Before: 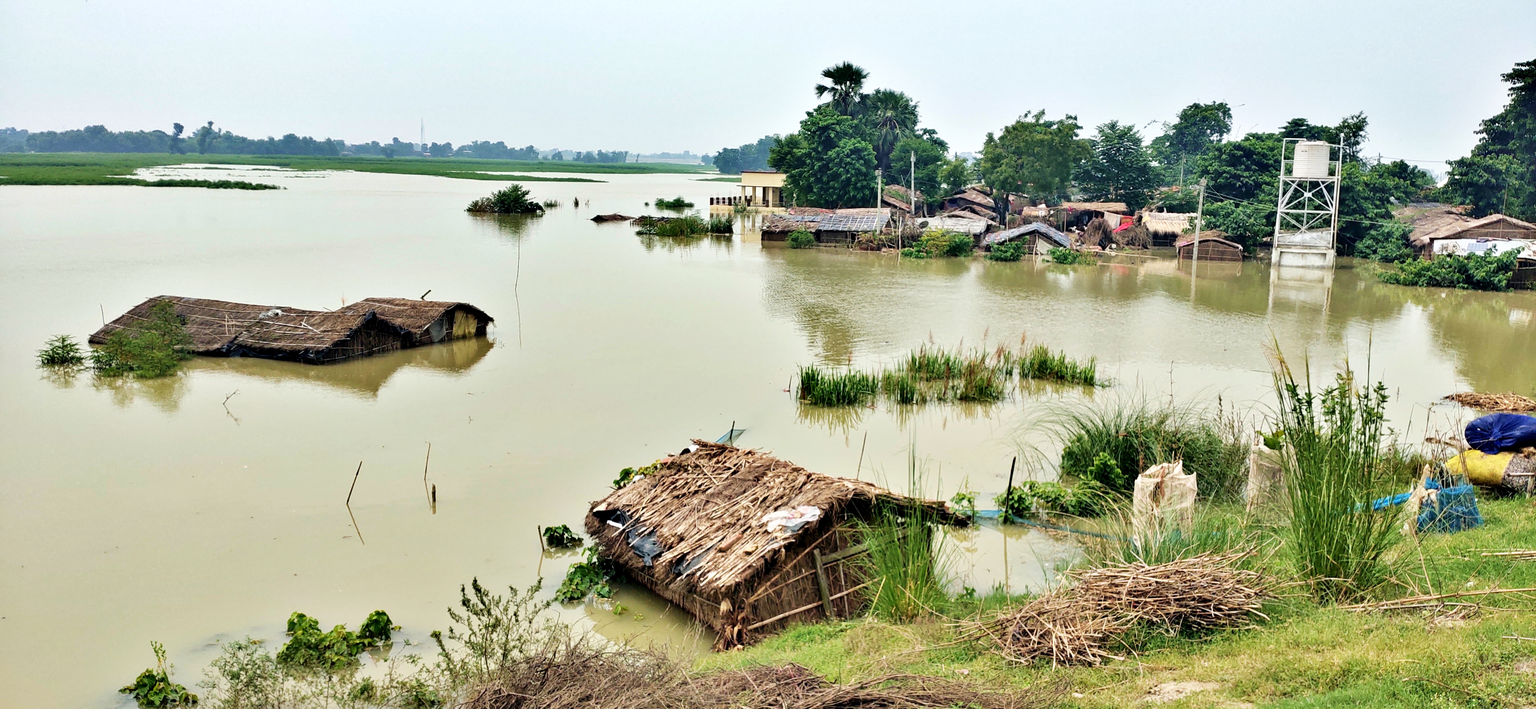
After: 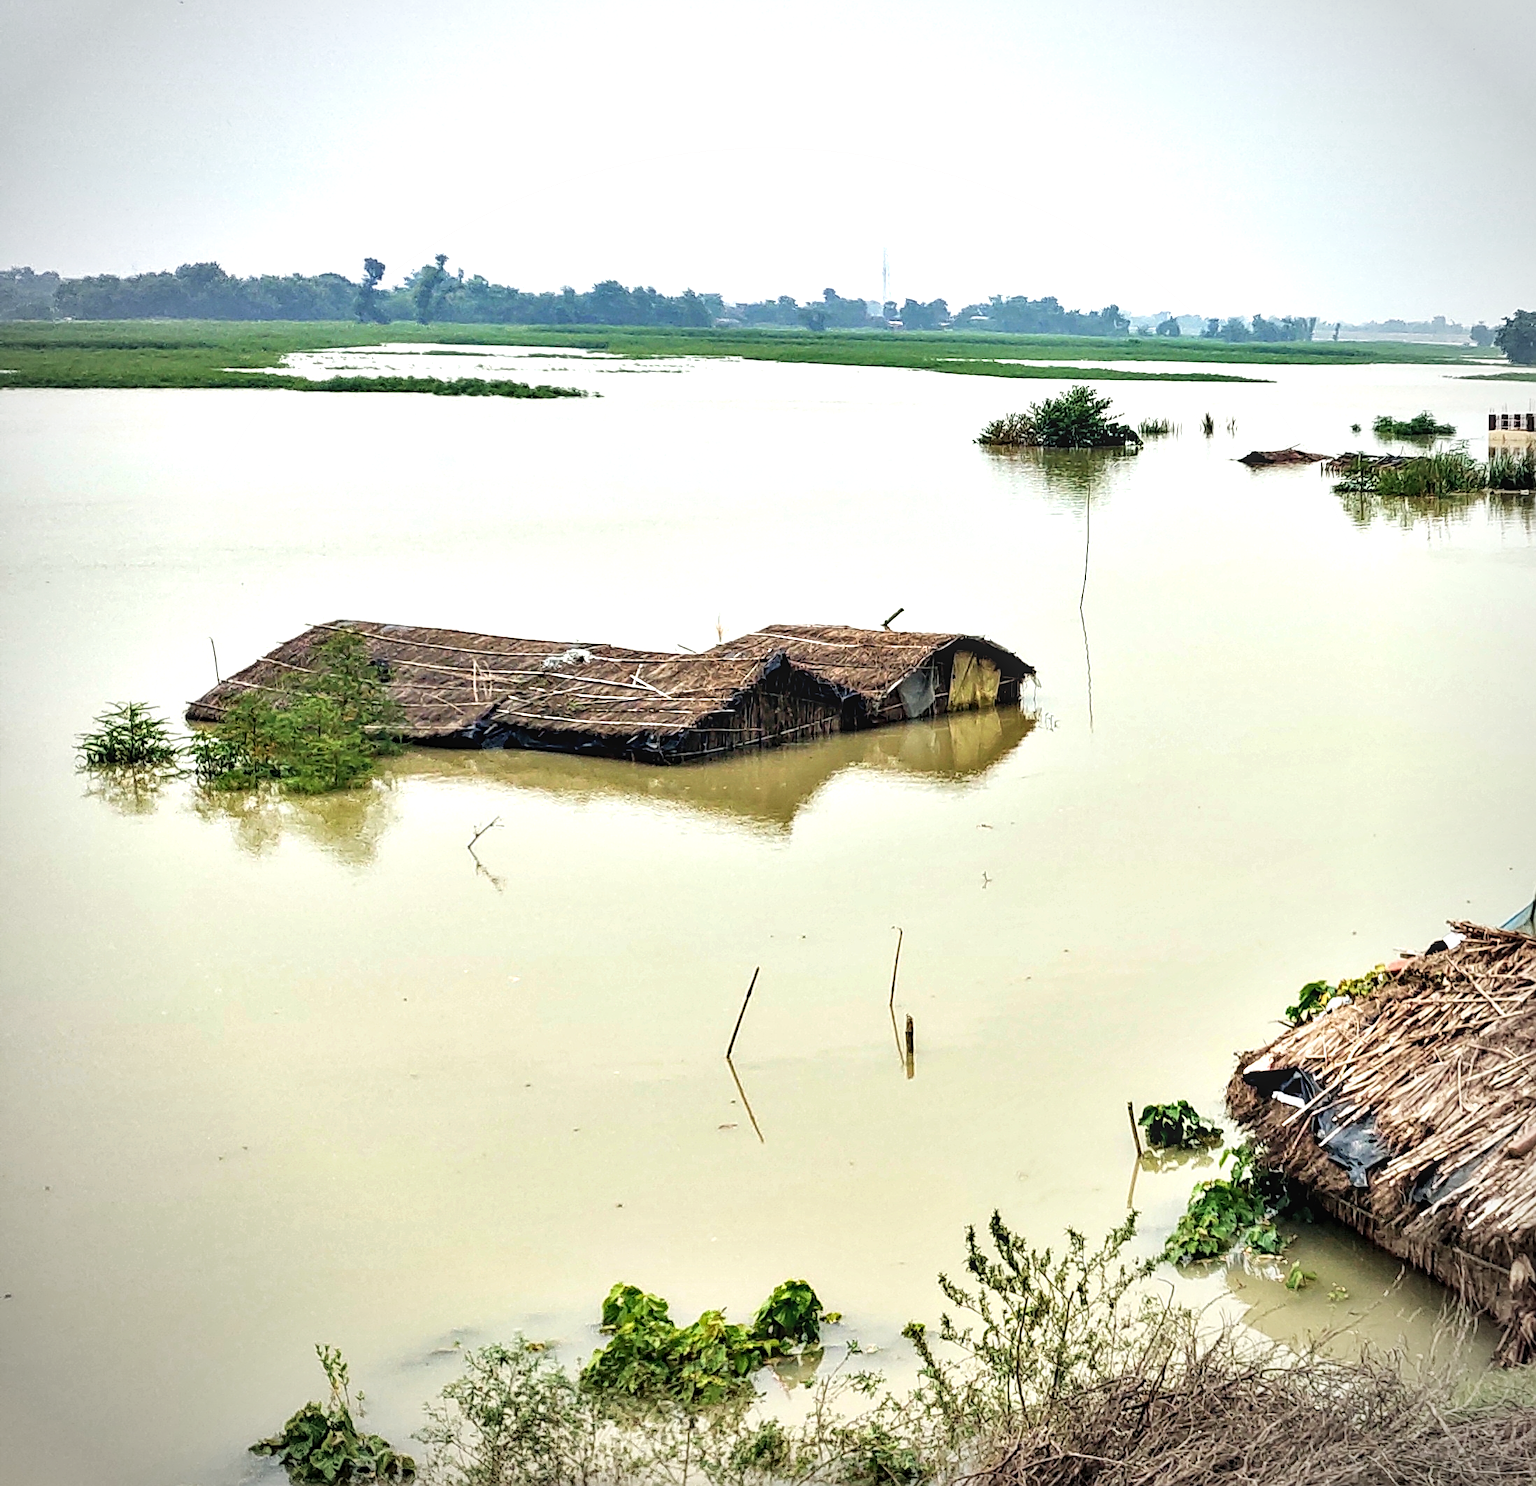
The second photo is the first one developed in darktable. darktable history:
crop and rotate: left 0.003%, top 0%, right 52.289%
exposure: black level correction 0, exposure 0.499 EV, compensate exposure bias true, compensate highlight preservation false
sharpen: on, module defaults
vignetting: automatic ratio true, unbound false
local contrast: on, module defaults
